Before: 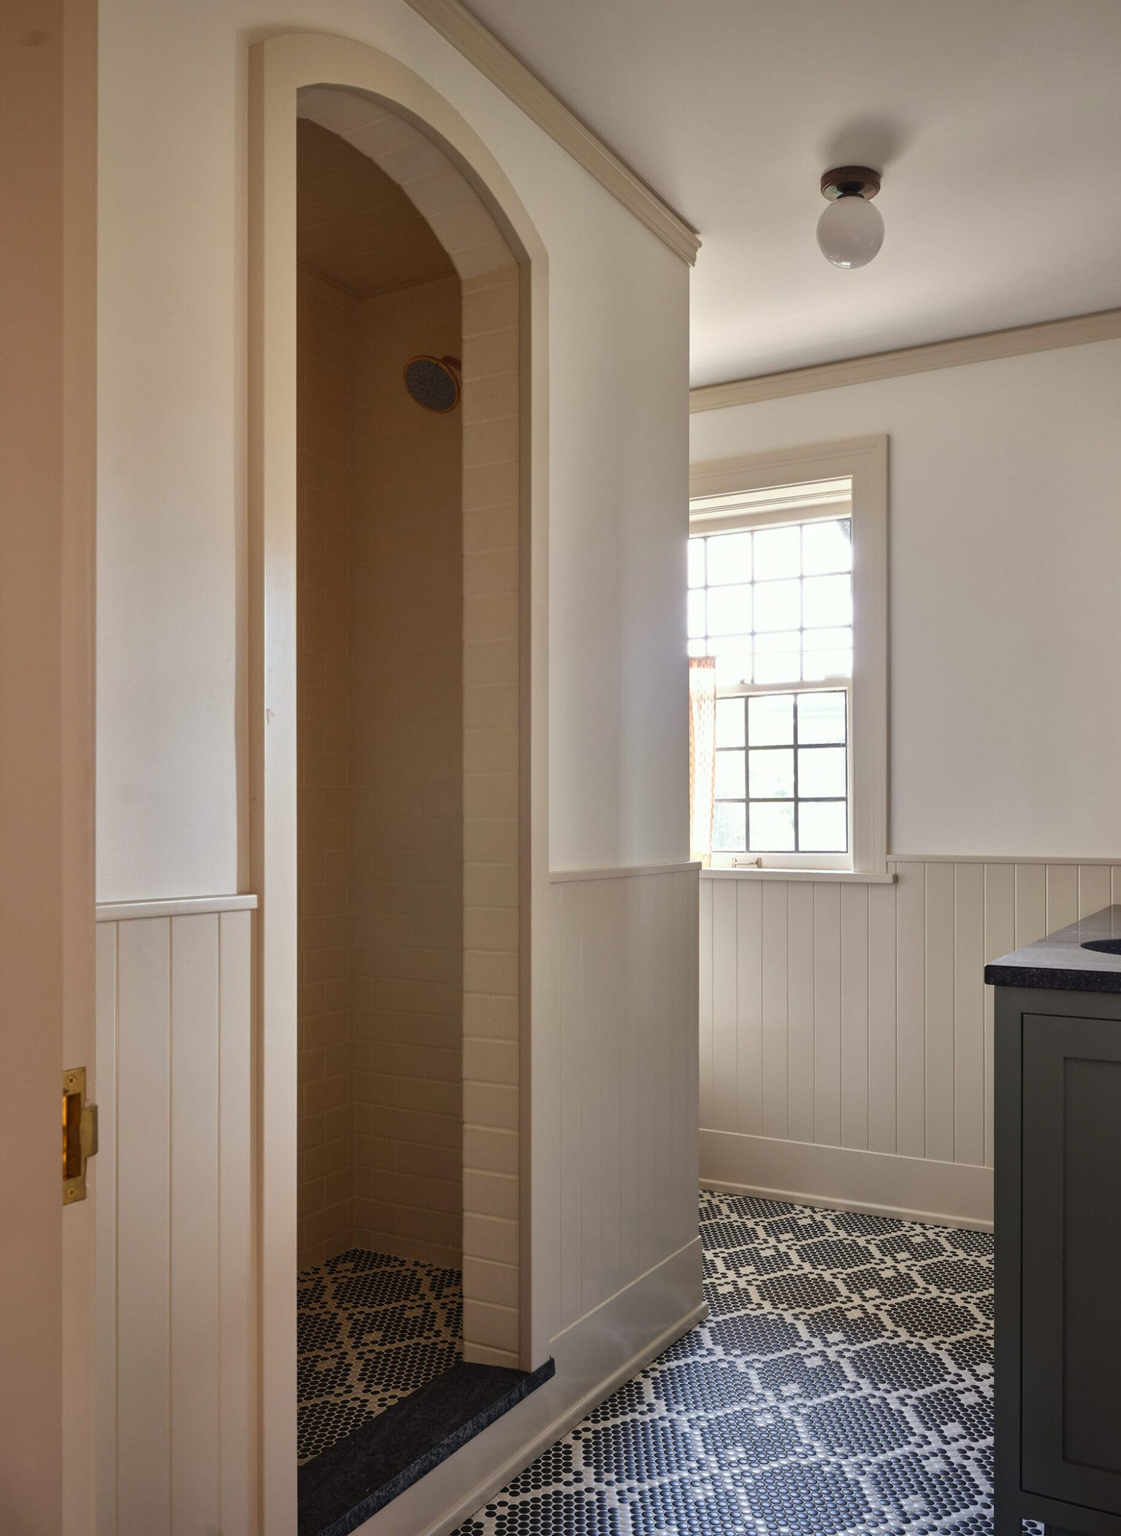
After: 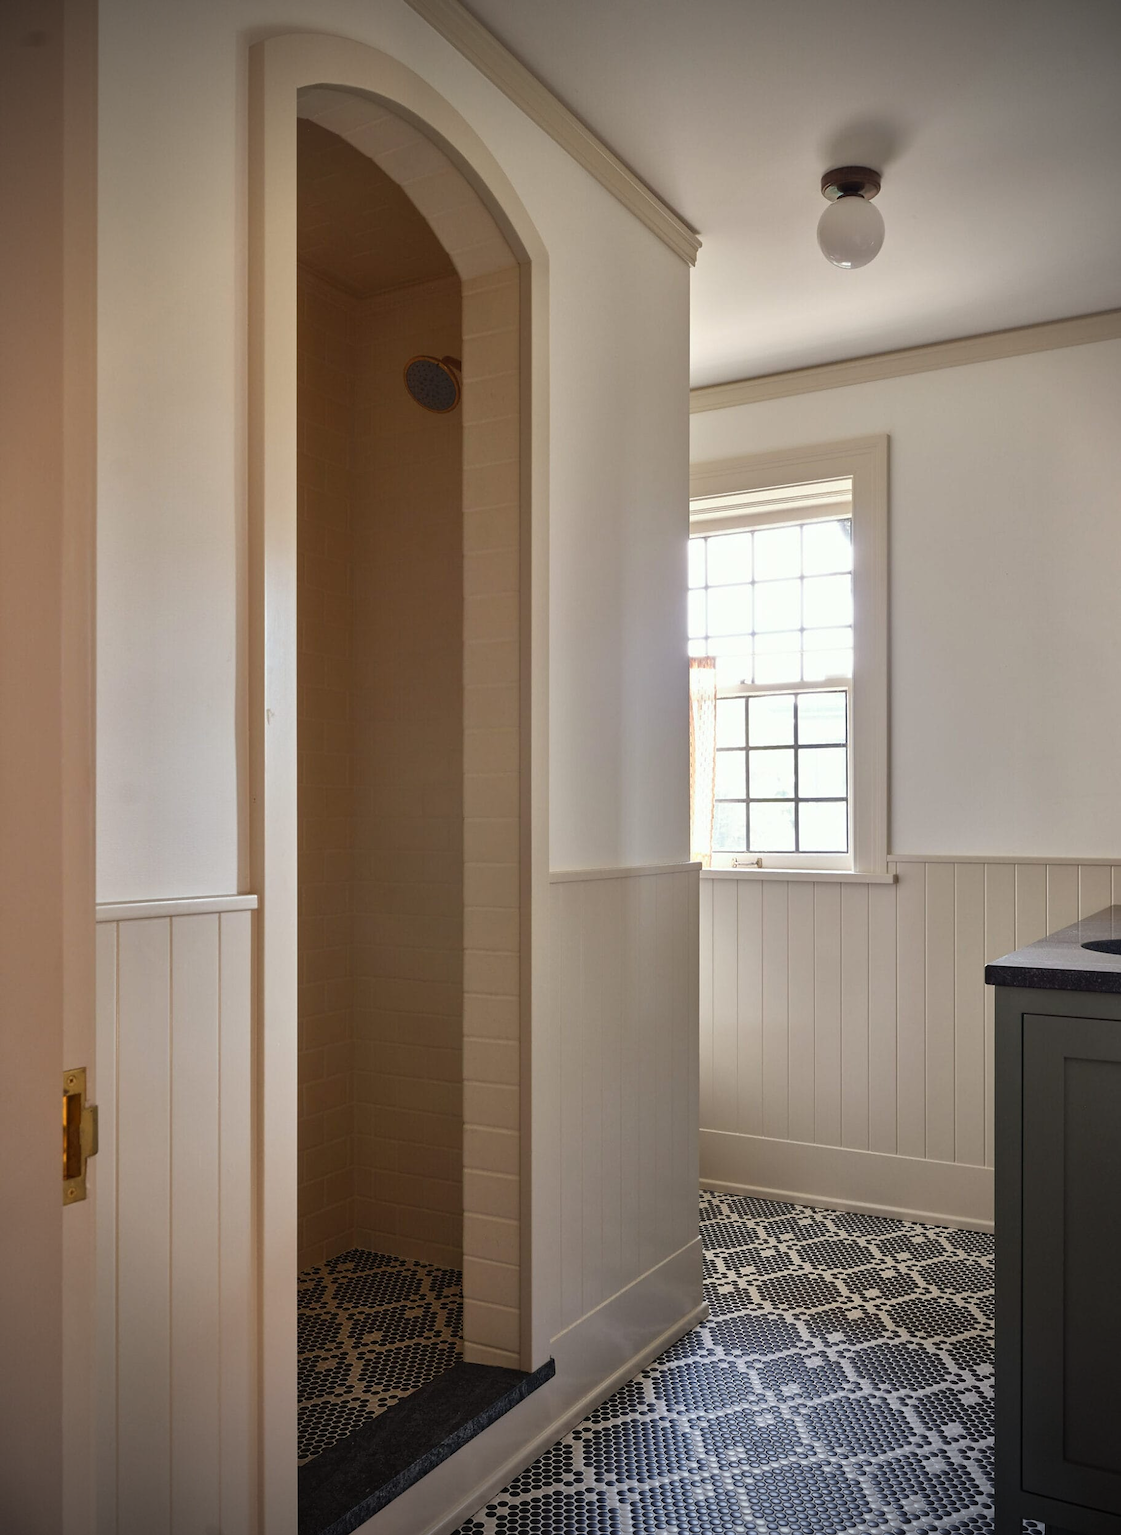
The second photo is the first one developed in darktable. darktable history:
sharpen: radius 1.015, threshold 1.077
vignetting: brightness -0.717, saturation -0.489
